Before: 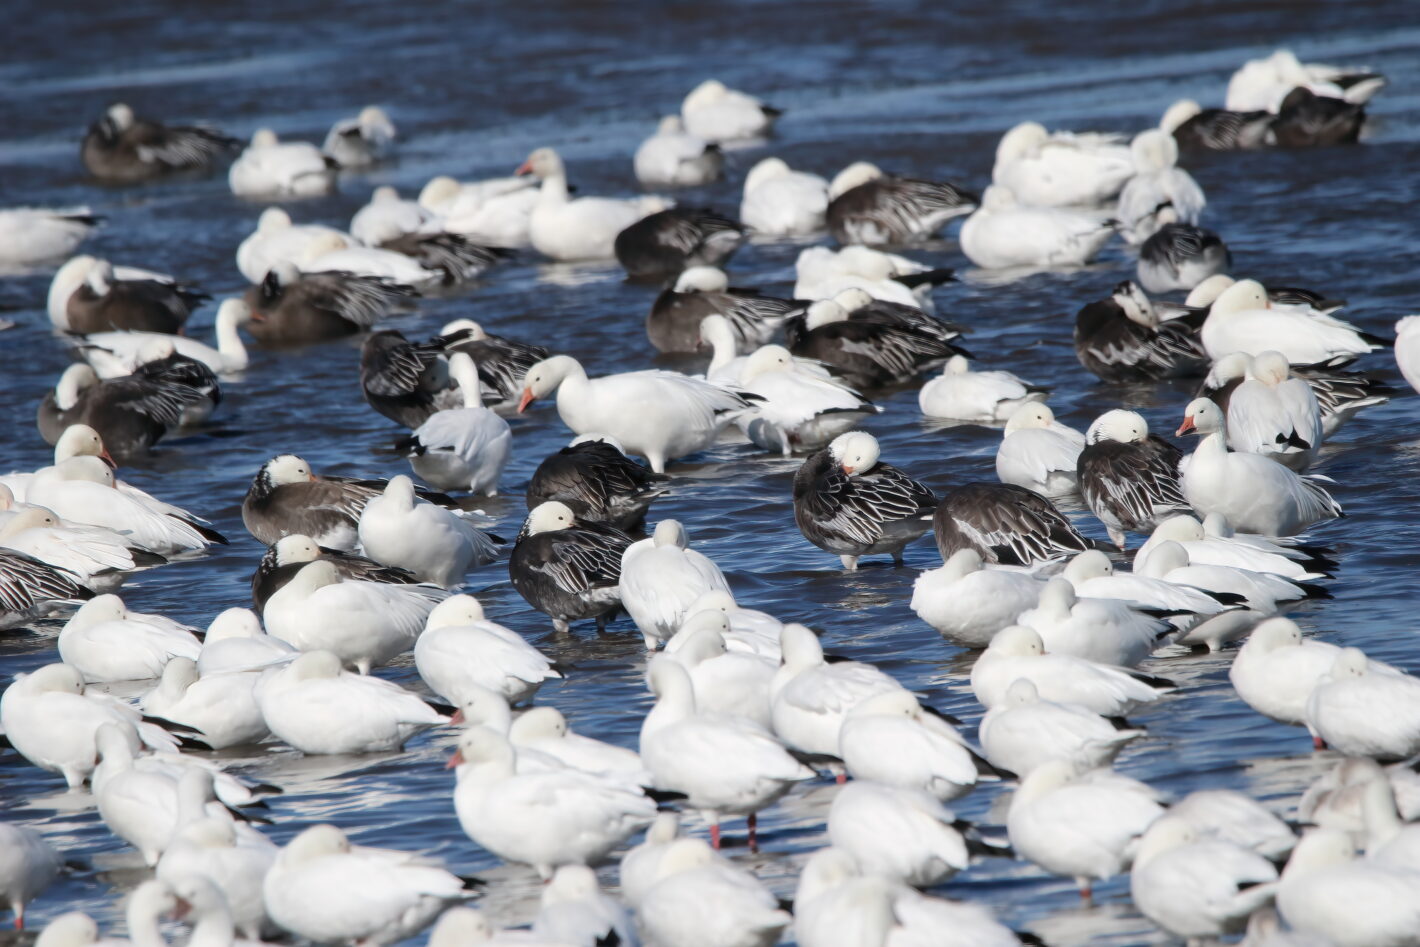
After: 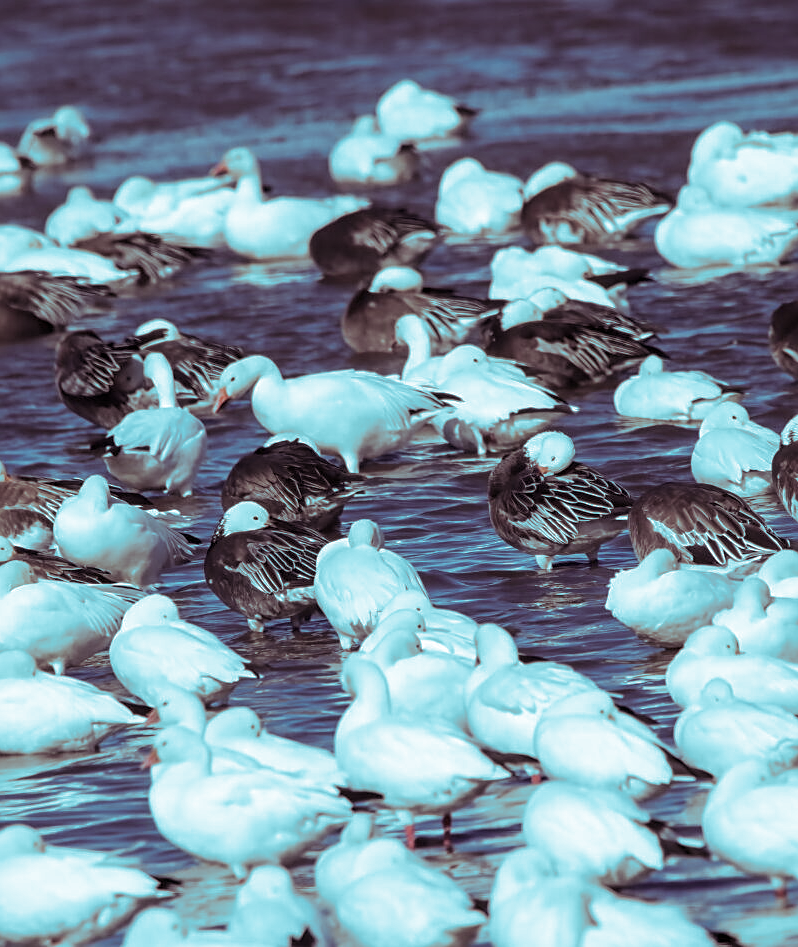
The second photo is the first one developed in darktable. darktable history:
split-toning: shadows › hue 327.6°, highlights › hue 198°, highlights › saturation 0.55, balance -21.25, compress 0%
crop: left 21.496%, right 22.254%
local contrast: on, module defaults
sharpen: on, module defaults
